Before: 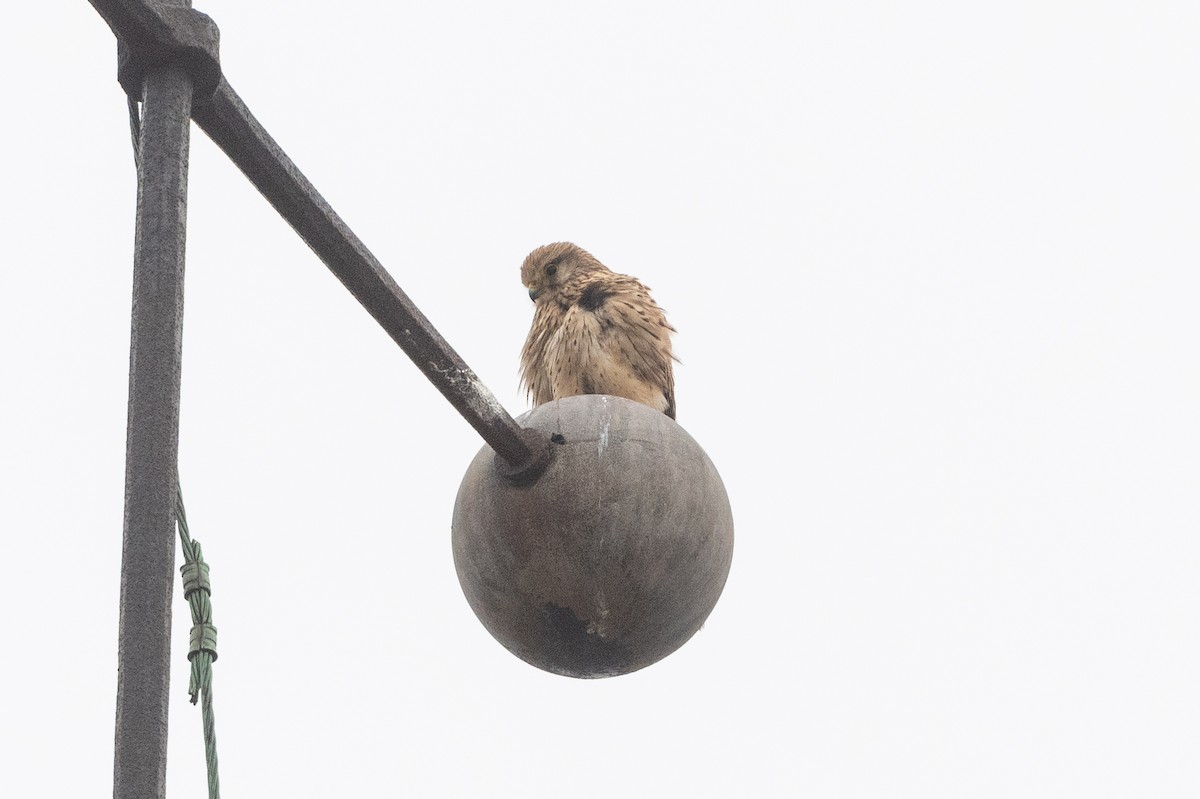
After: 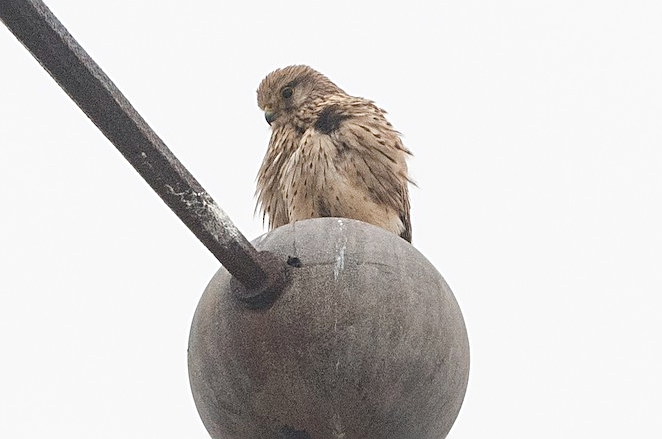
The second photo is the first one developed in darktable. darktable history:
crop and rotate: left 22.039%, top 22.202%, right 22.721%, bottom 22.749%
tone equalizer: edges refinement/feathering 500, mask exposure compensation -1.57 EV, preserve details no
sharpen: amount 0.5
color balance rgb: shadows lift › chroma 1.049%, shadows lift › hue 241.97°, perceptual saturation grading › global saturation 20%, perceptual saturation grading › highlights -49.871%, perceptual saturation grading › shadows 26.113%
